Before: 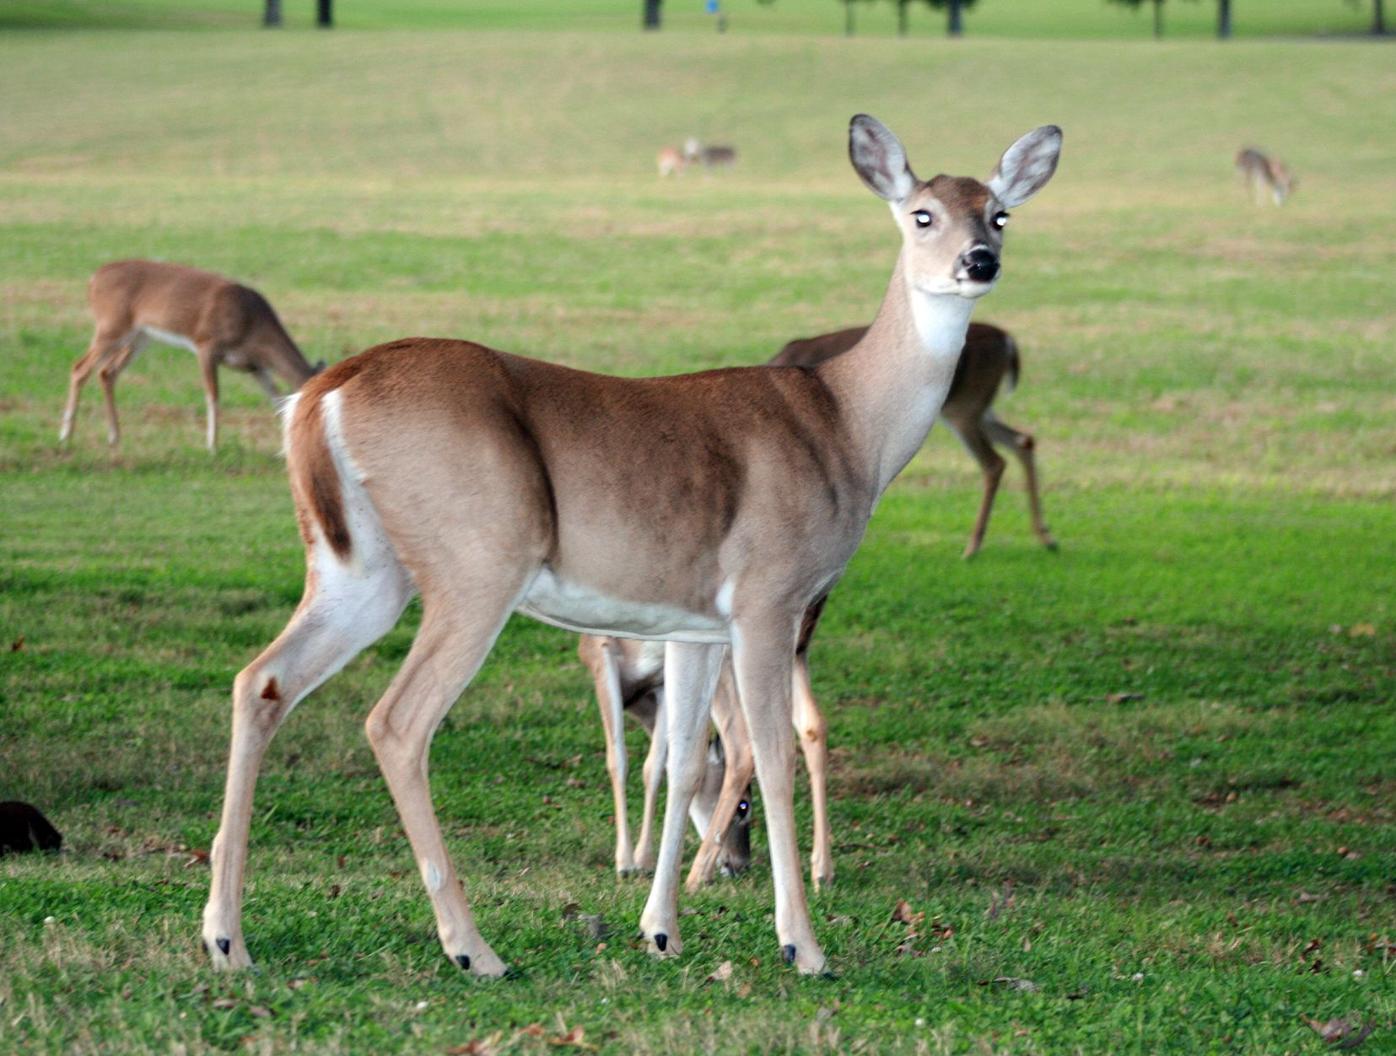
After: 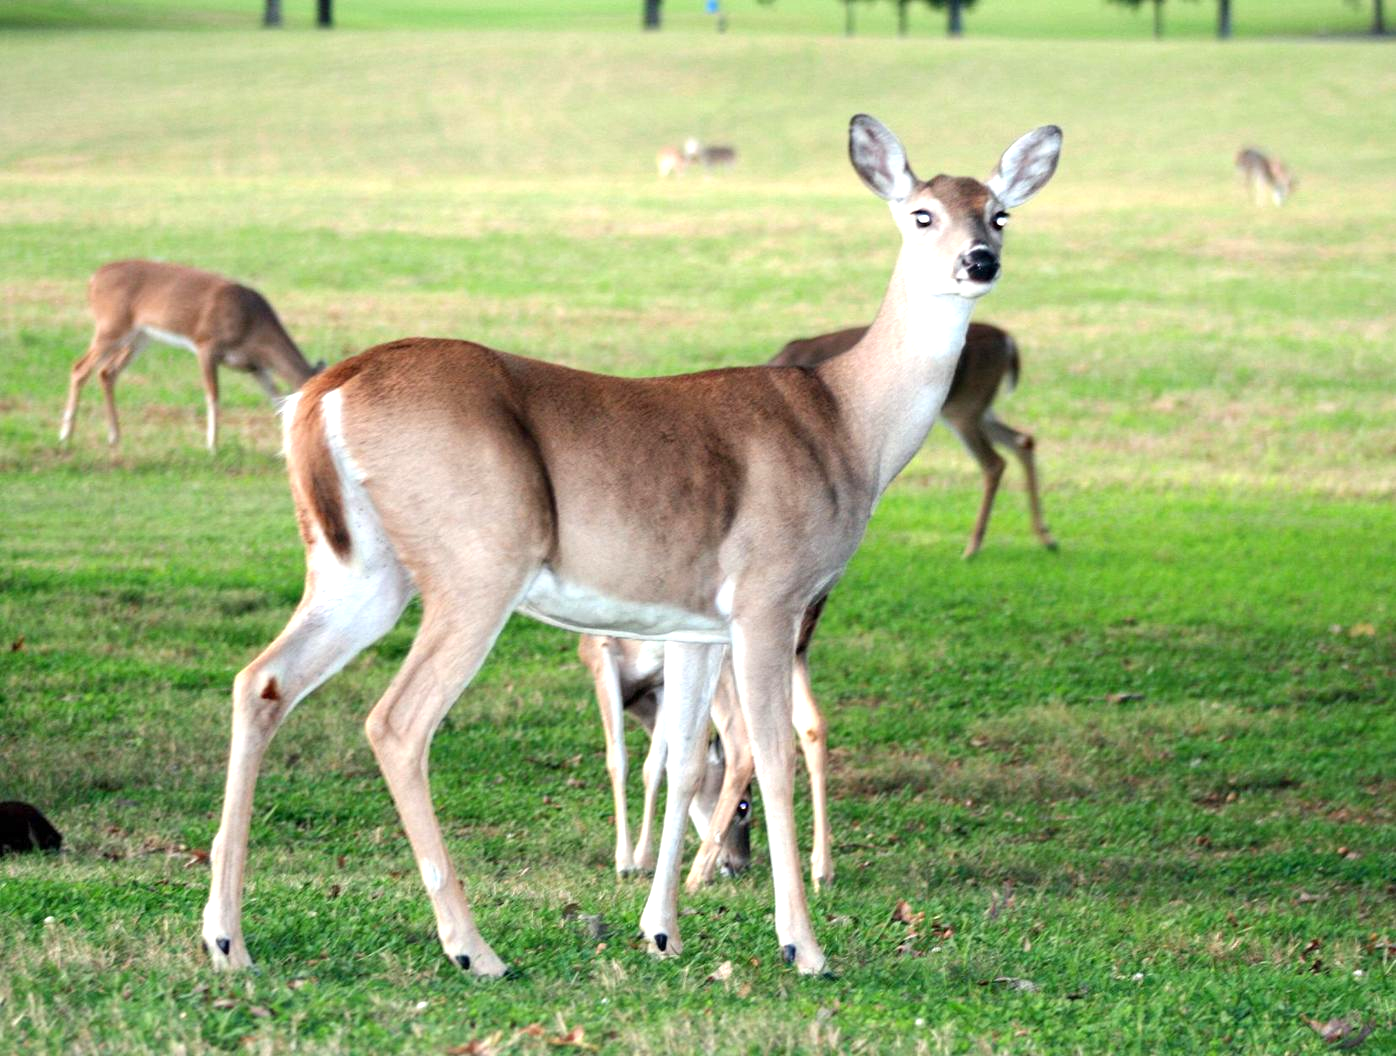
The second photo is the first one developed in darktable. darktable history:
exposure: exposure 0.743 EV, compensate exposure bias true, compensate highlight preservation false
